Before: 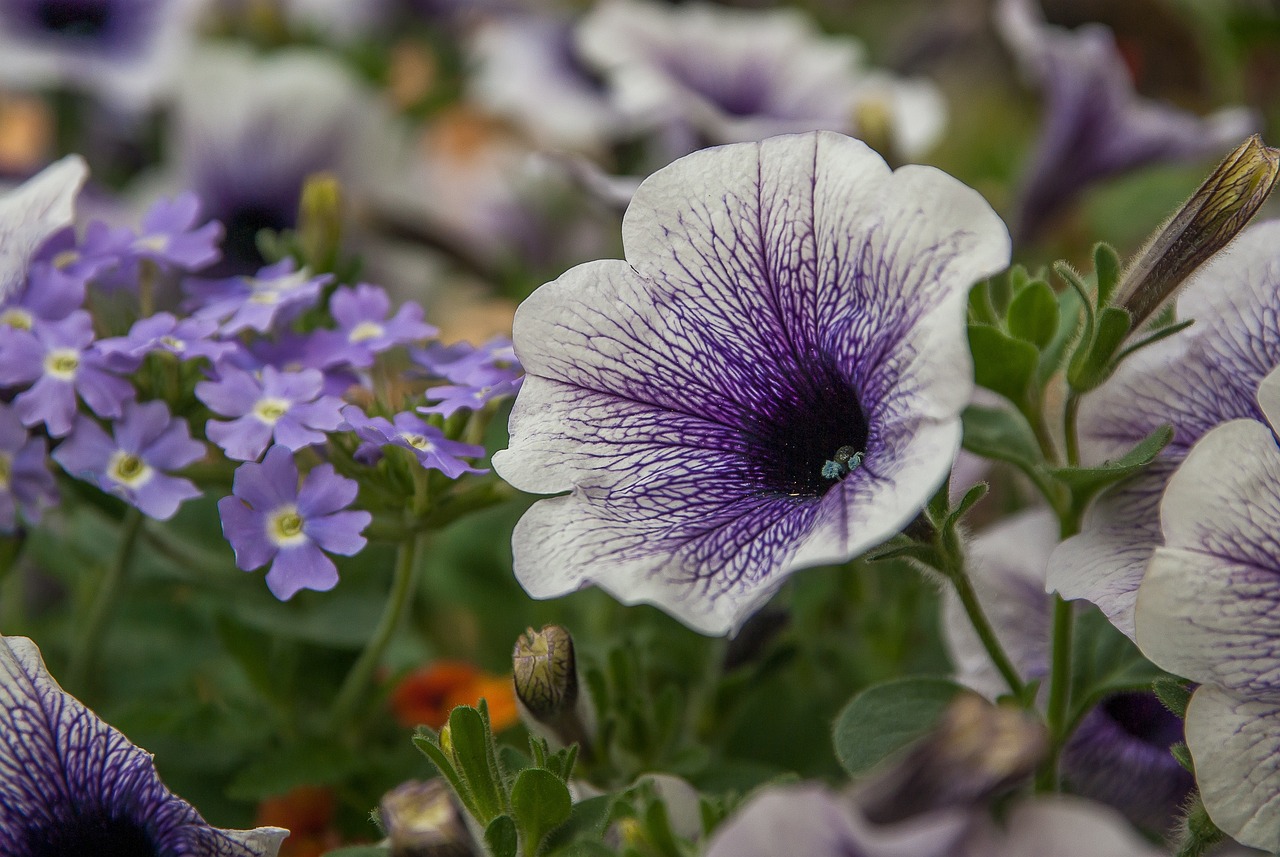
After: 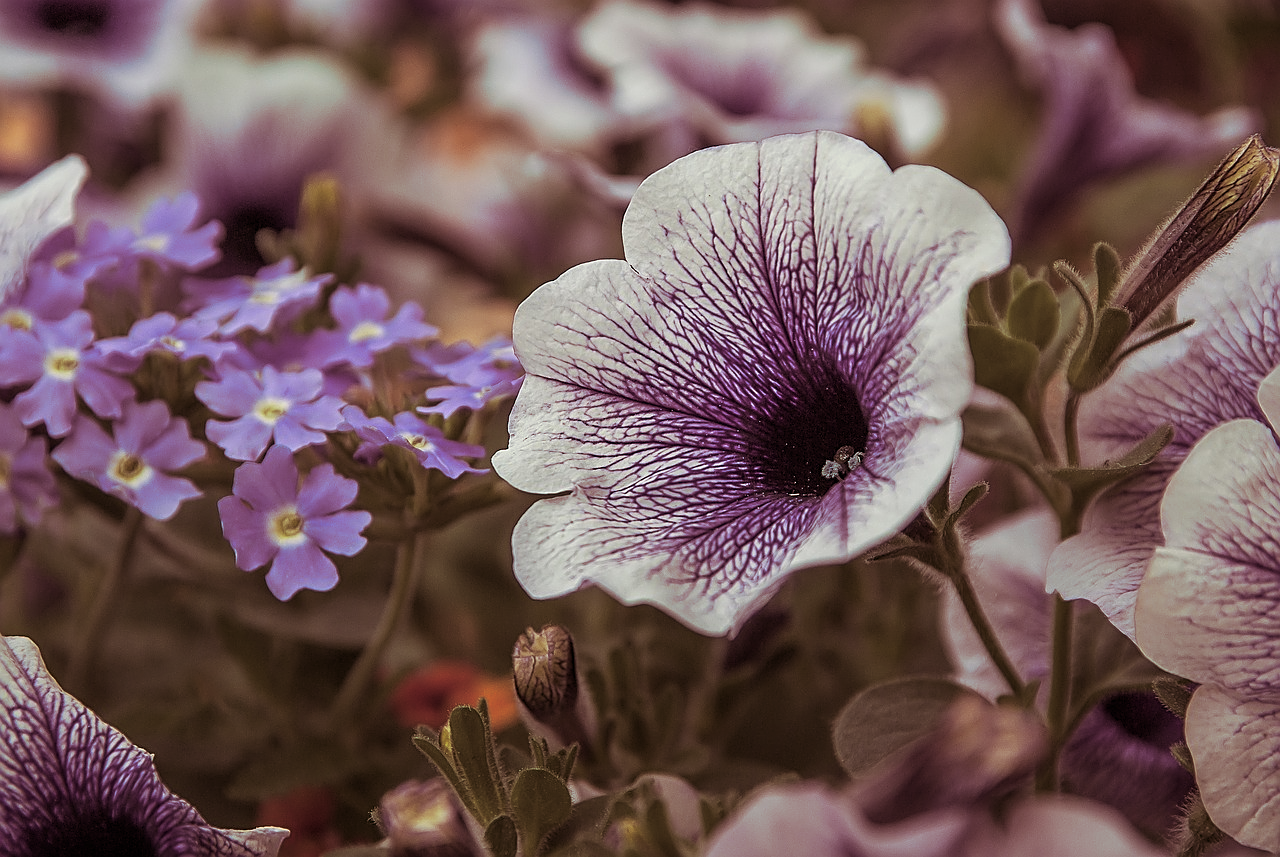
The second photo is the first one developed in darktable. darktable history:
split-toning: shadows › hue 360°
sharpen: on, module defaults
